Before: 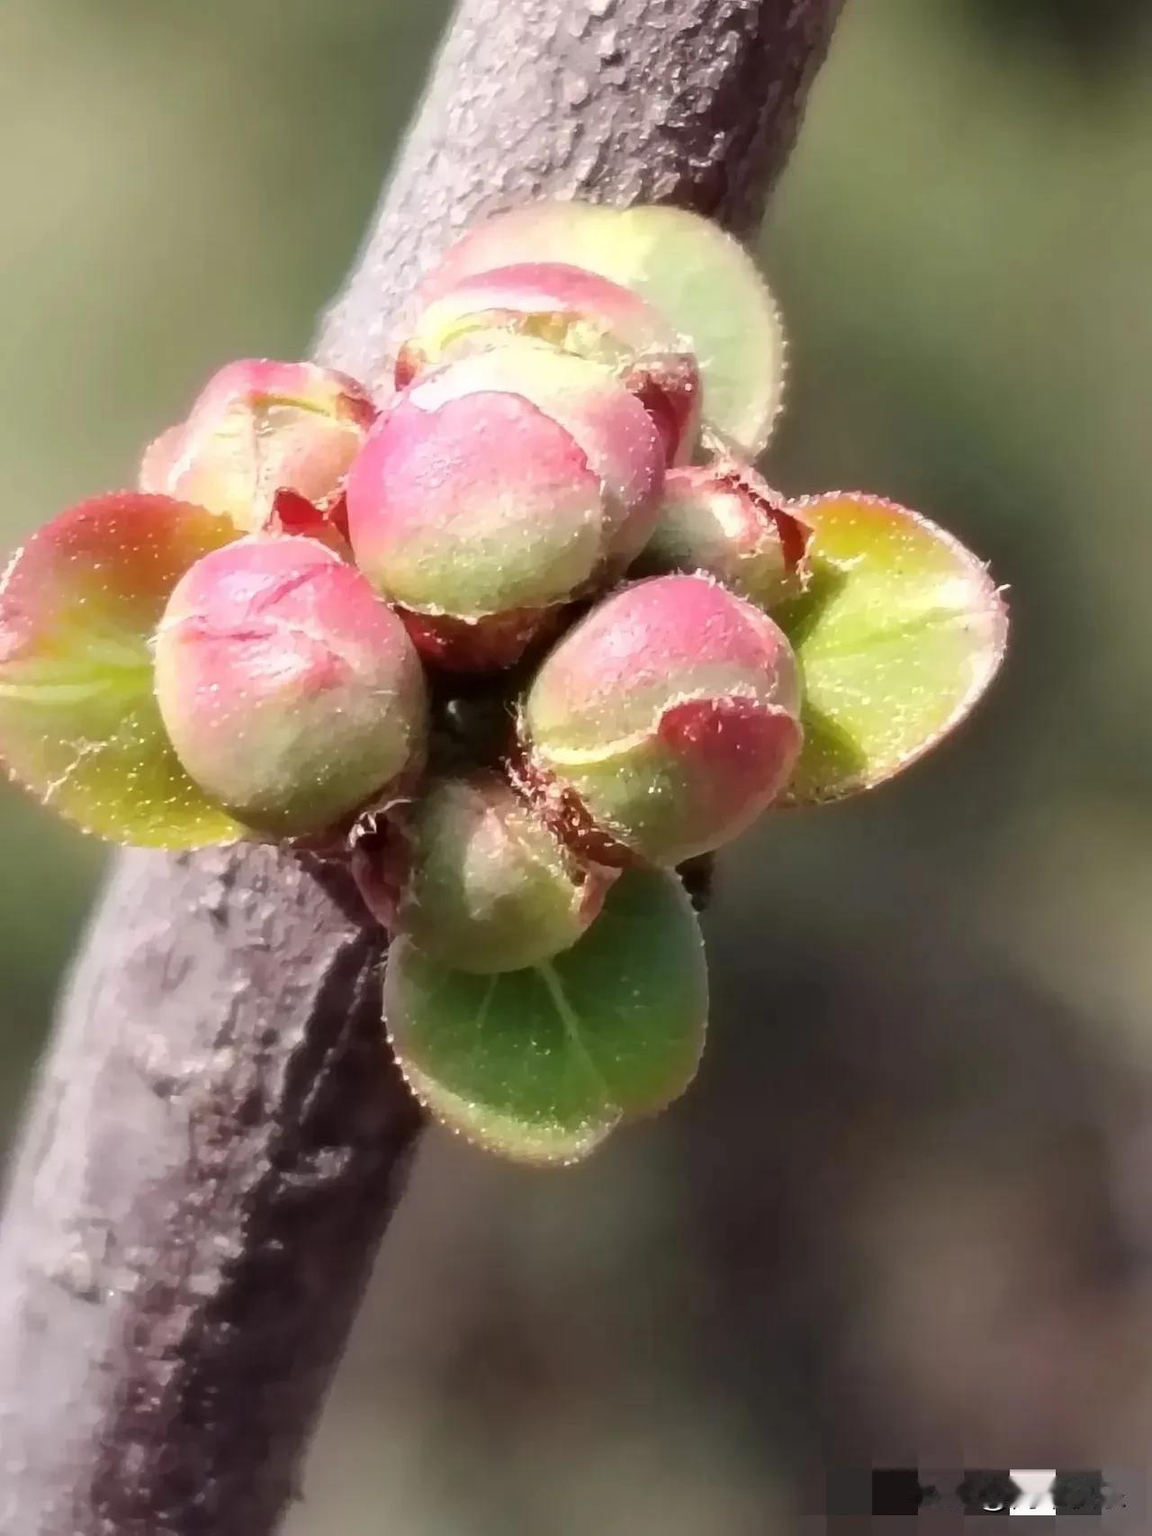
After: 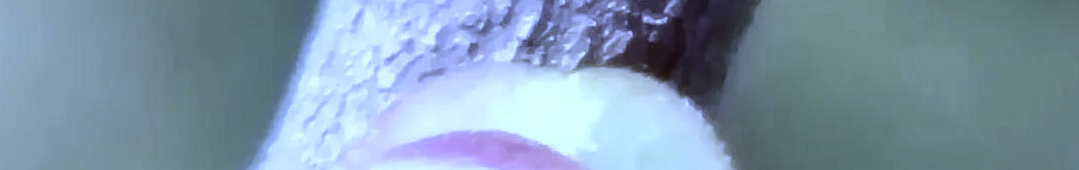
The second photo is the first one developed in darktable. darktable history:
white balance: red 0.766, blue 1.537
local contrast: mode bilateral grid, contrast 25, coarseness 60, detail 151%, midtone range 0.2
color balance: input saturation 80.07%
crop and rotate: left 9.644%, top 9.491%, right 6.021%, bottom 80.509%
